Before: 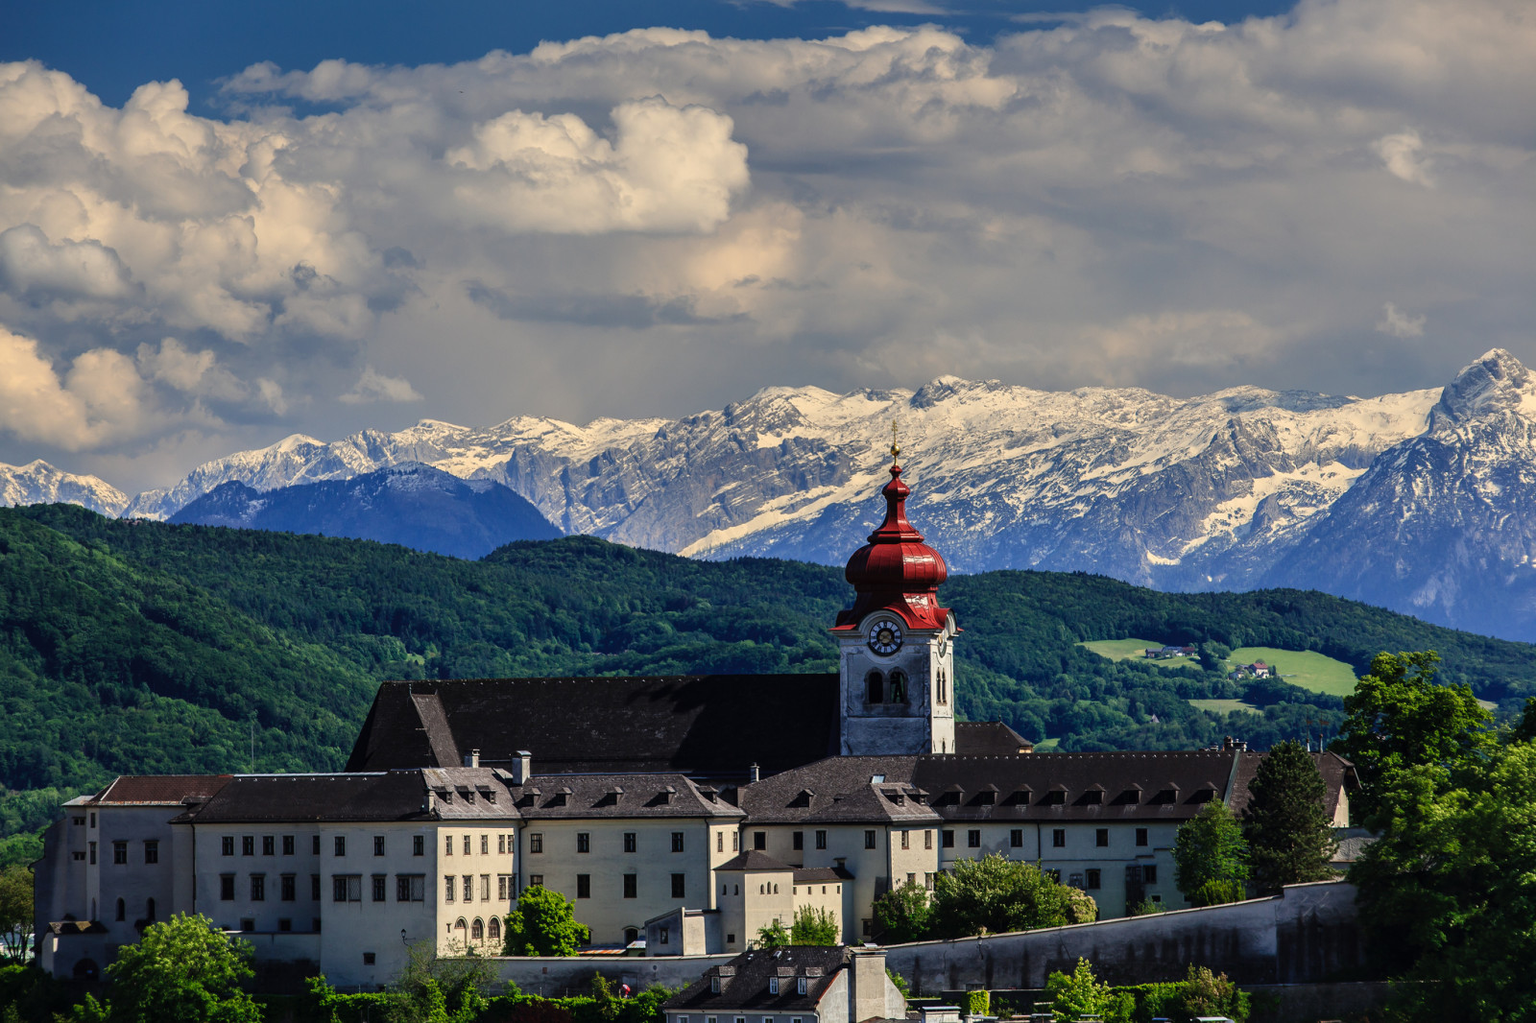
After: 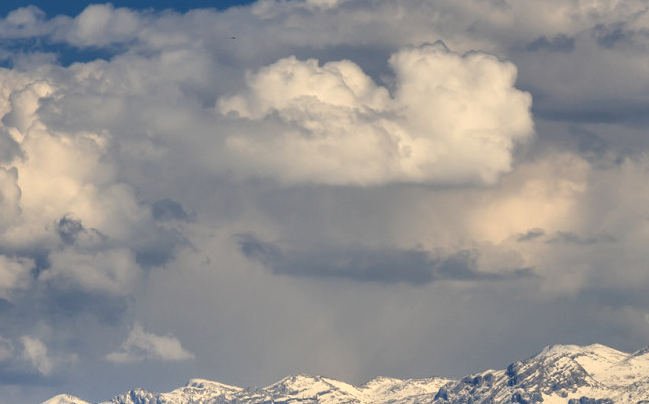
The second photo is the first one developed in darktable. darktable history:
crop: left 15.452%, top 5.459%, right 43.956%, bottom 56.62%
local contrast: on, module defaults
